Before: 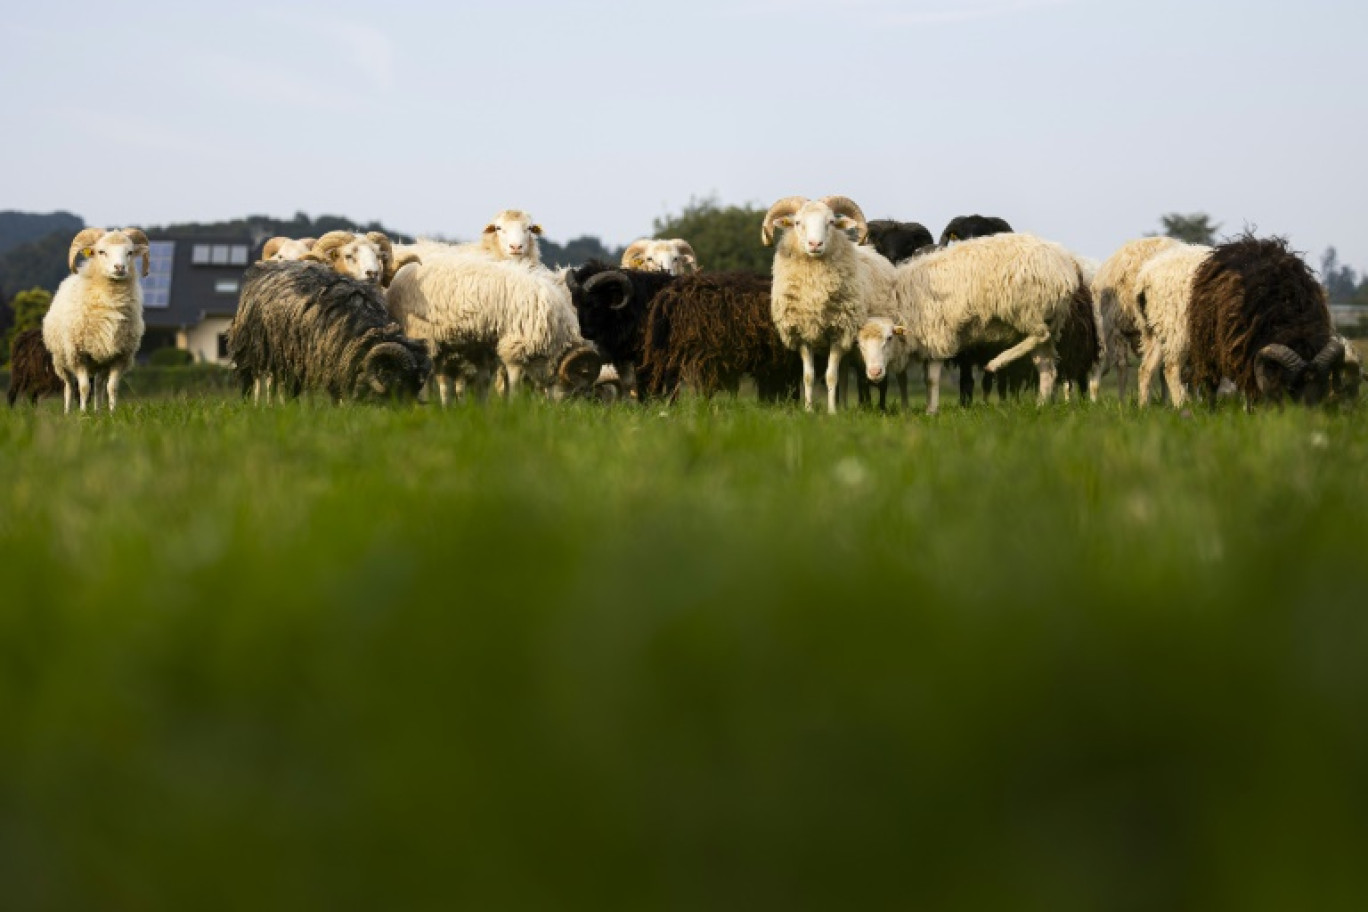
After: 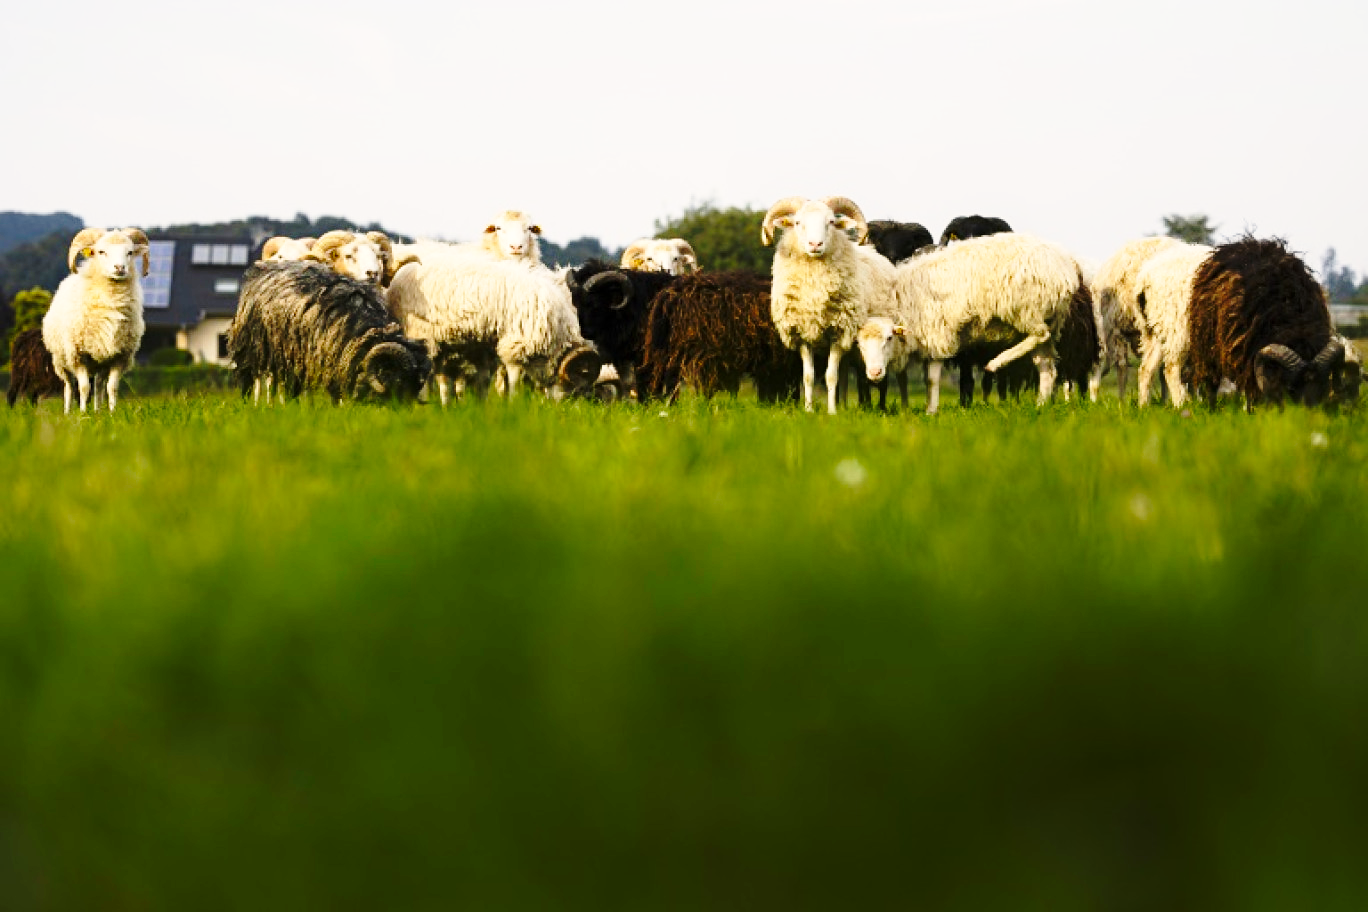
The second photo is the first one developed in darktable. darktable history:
base curve: curves: ch0 [(0, 0) (0.036, 0.037) (0.121, 0.228) (0.46, 0.76) (0.859, 0.983) (1, 1)], preserve colors none
color correction: highlights a* 0.816, highlights b* 2.78, saturation 1.1
sharpen: amount 0.2
